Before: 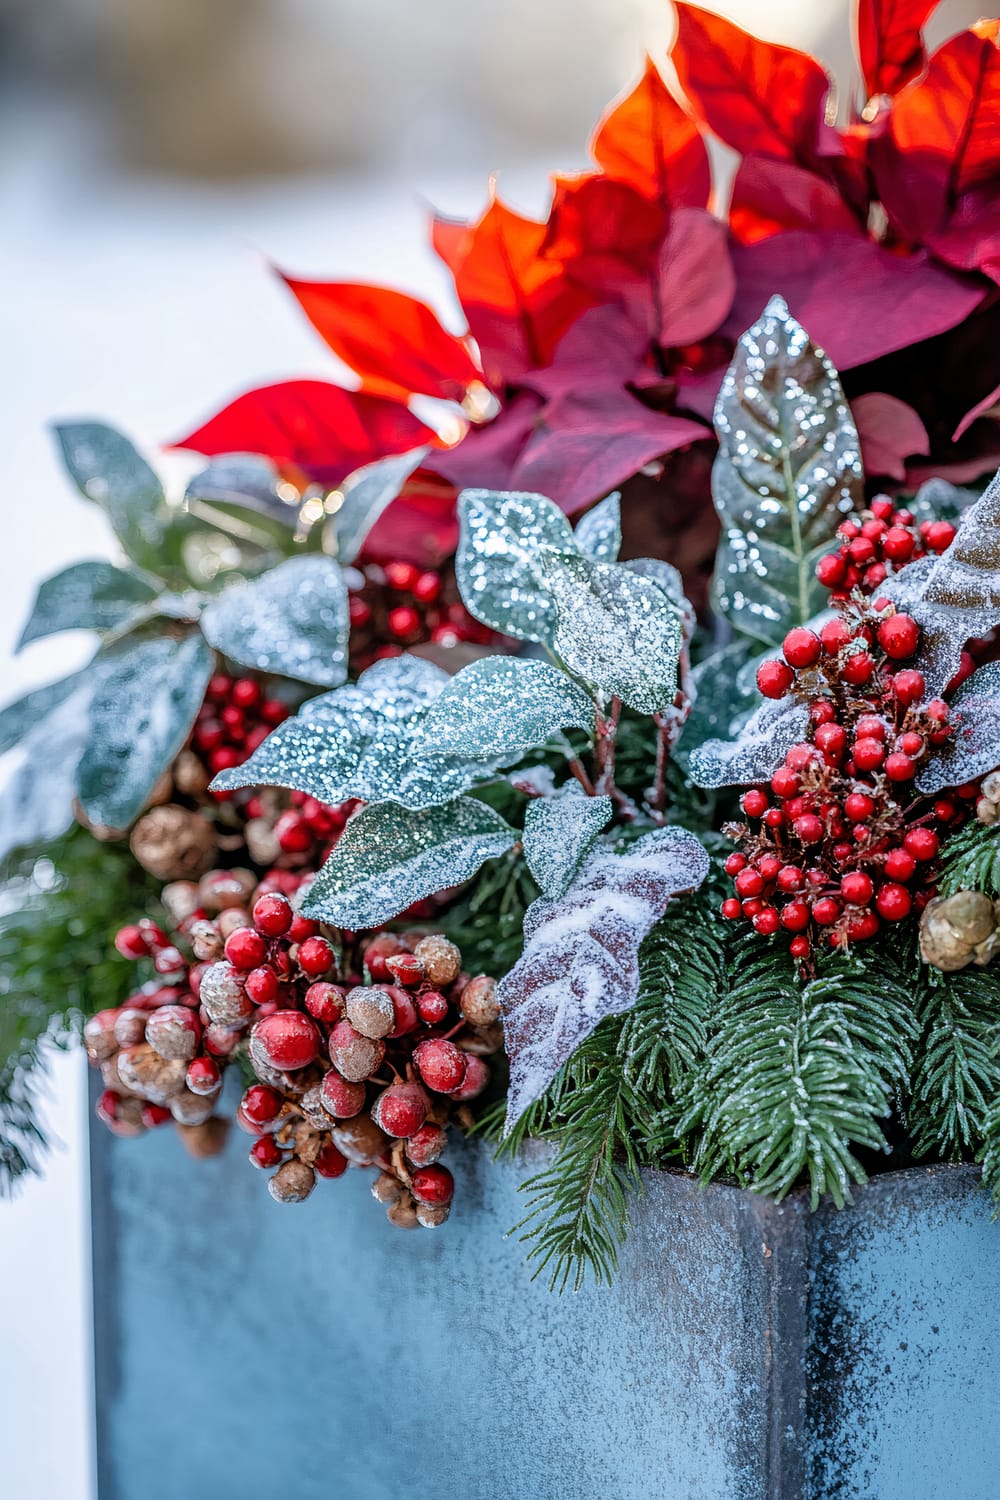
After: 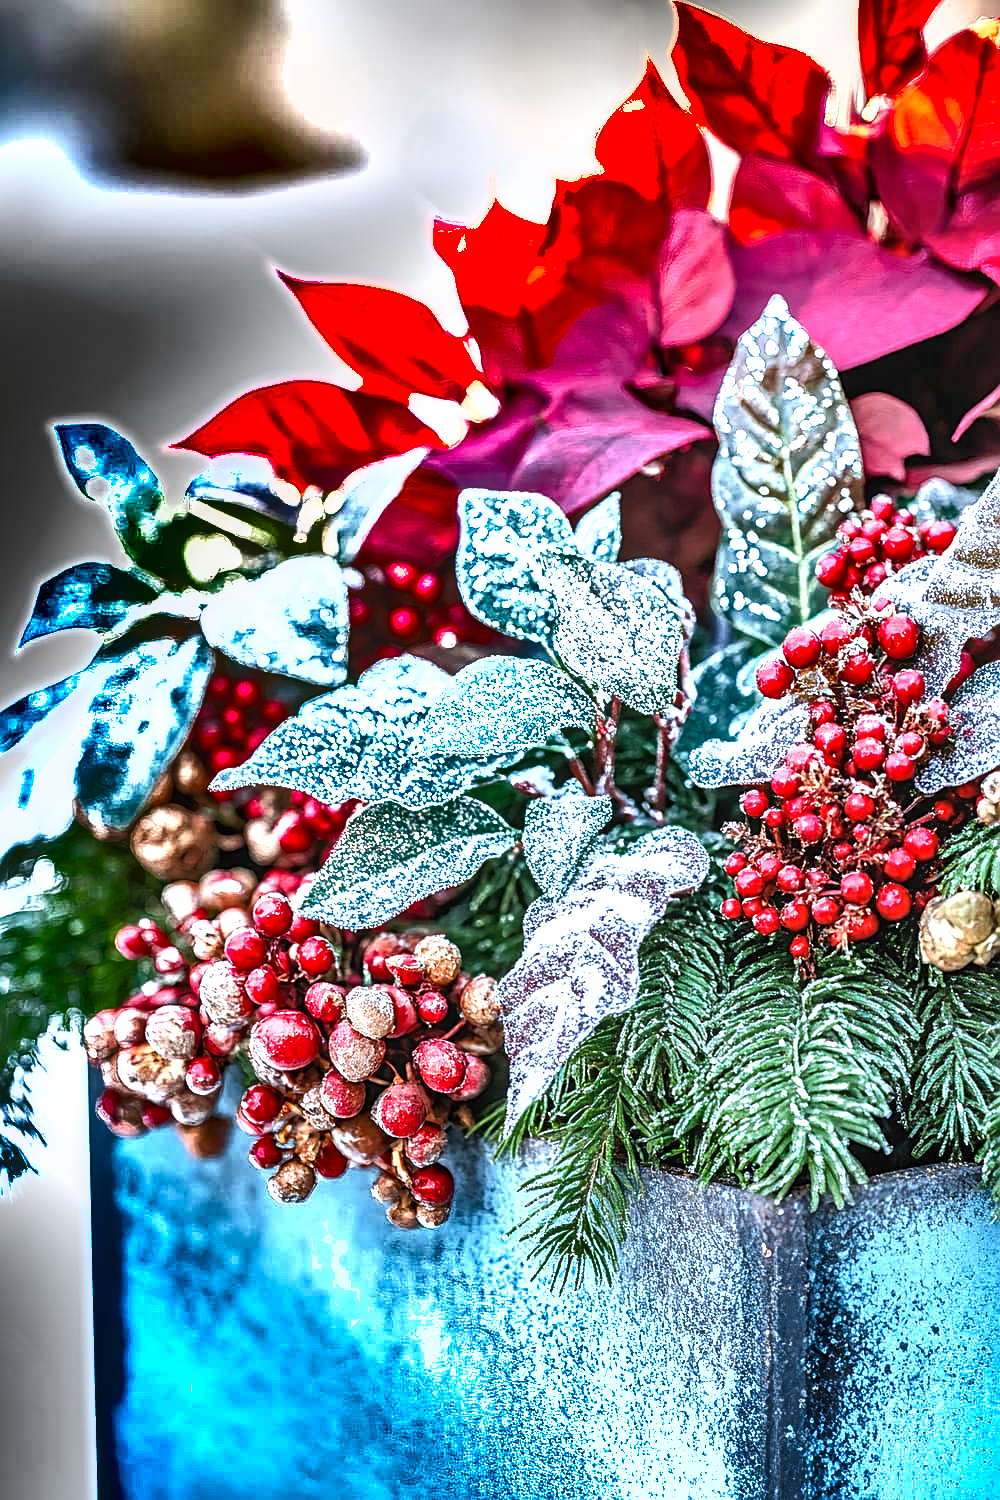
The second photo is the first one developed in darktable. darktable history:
sharpen: on, module defaults
exposure: black level correction 0, exposure 1.515 EV, compensate exposure bias true, compensate highlight preservation false
local contrast: on, module defaults
shadows and highlights: shadows 24.14, highlights -76.48, soften with gaussian
